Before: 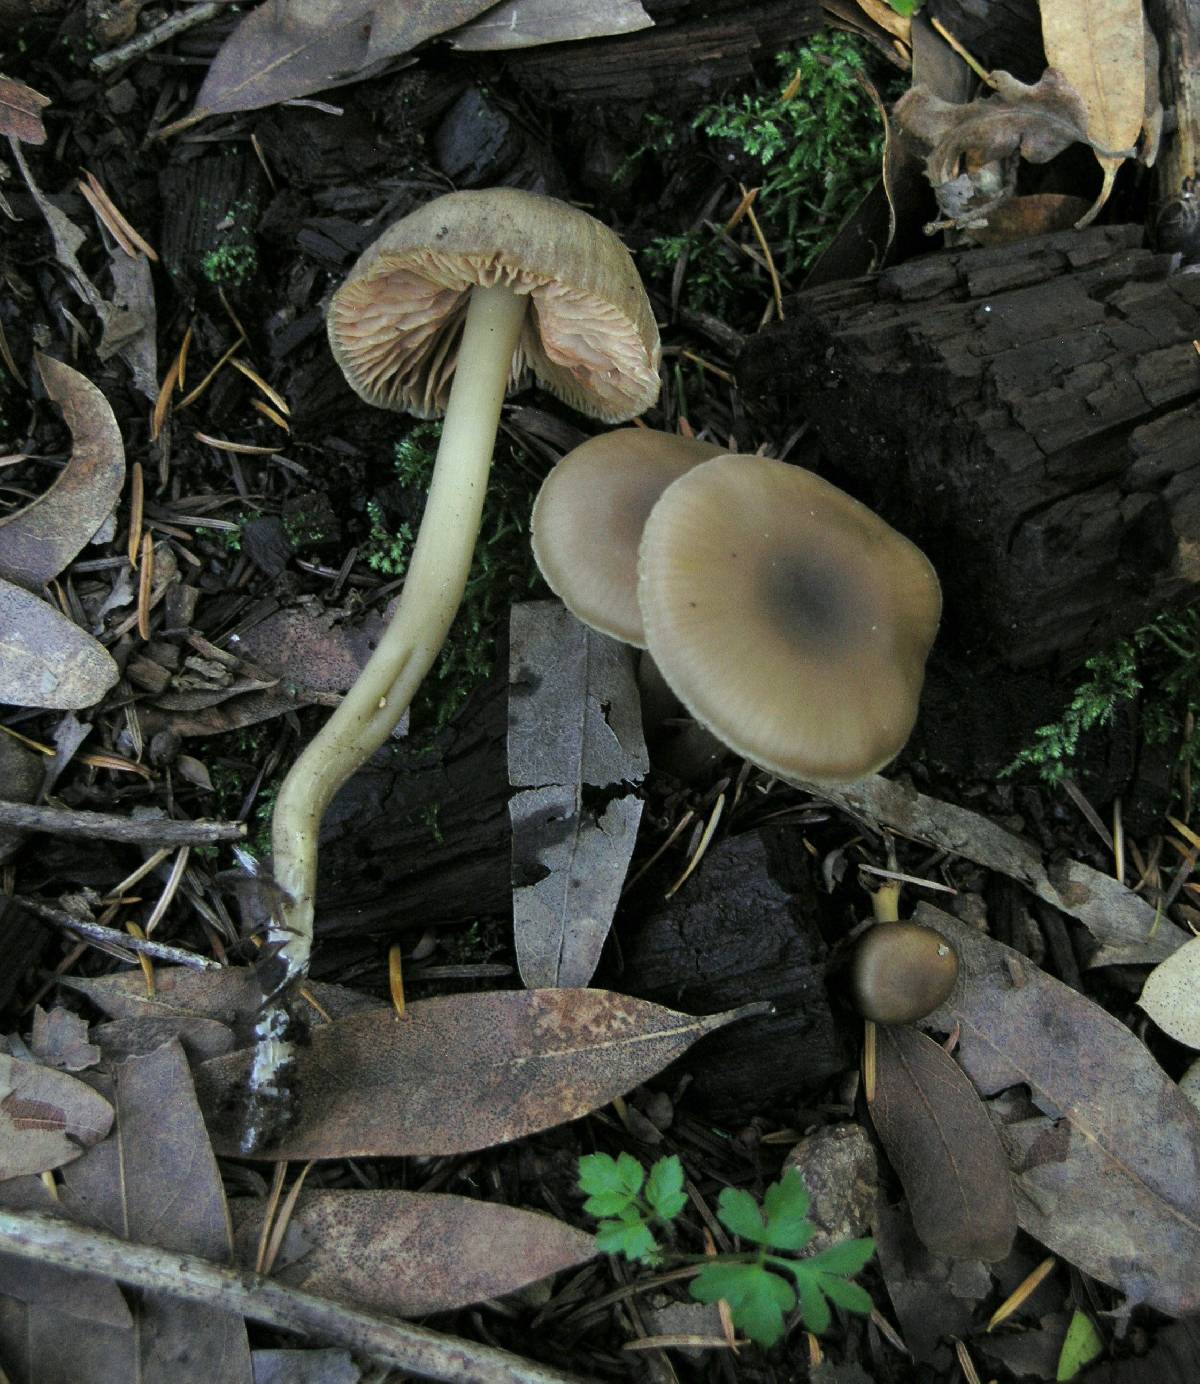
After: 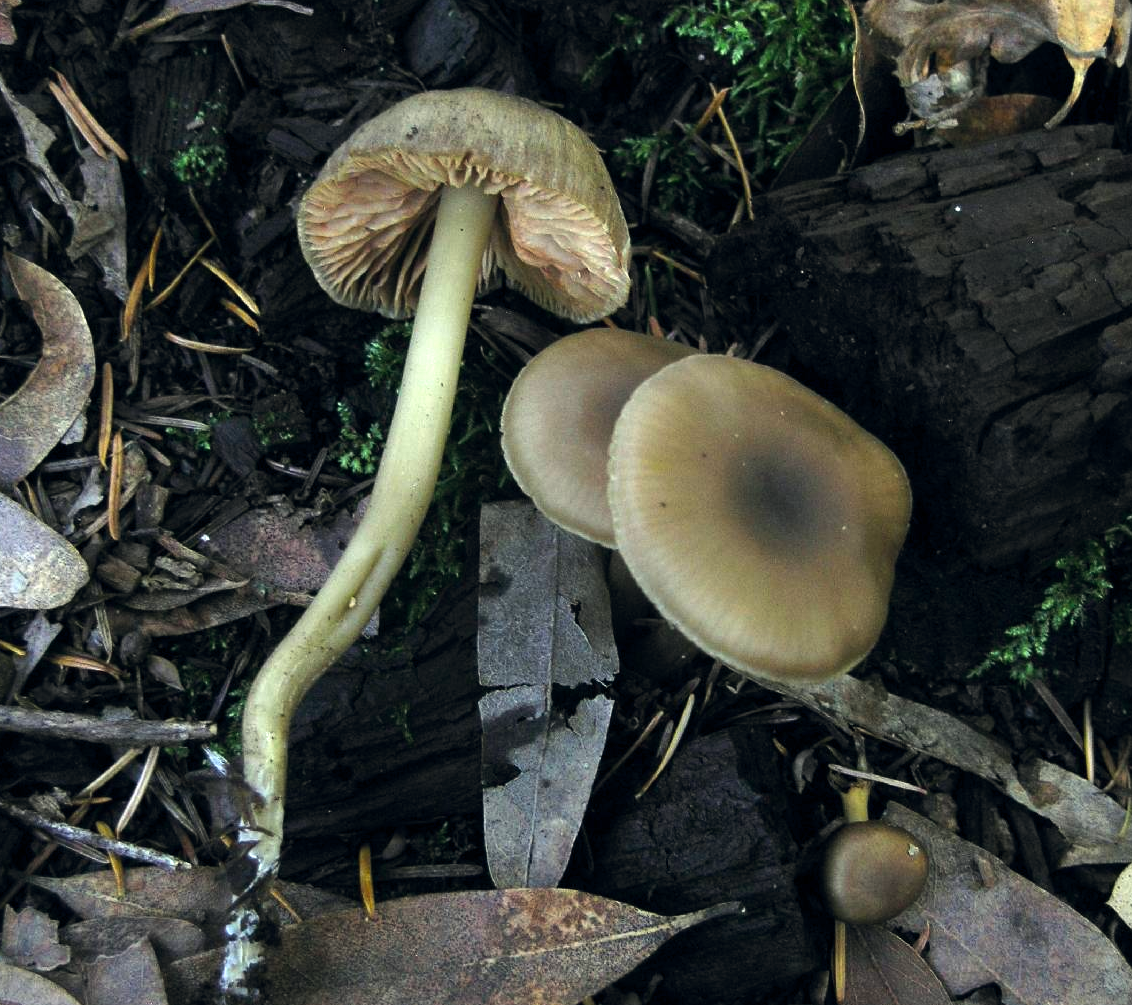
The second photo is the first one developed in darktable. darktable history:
crop: left 2.557%, top 7.239%, right 3.08%, bottom 20.134%
color balance rgb: highlights gain › luminance 6.433%, highlights gain › chroma 1.267%, highlights gain › hue 87.54°, global offset › chroma 0.052%, global offset › hue 253.18°, perceptual saturation grading › global saturation 9.843%, perceptual brilliance grading › highlights 15.918%, perceptual brilliance grading › mid-tones 6.39%, perceptual brilliance grading › shadows -15.652%, global vibrance 20%
tone equalizer: smoothing 1
